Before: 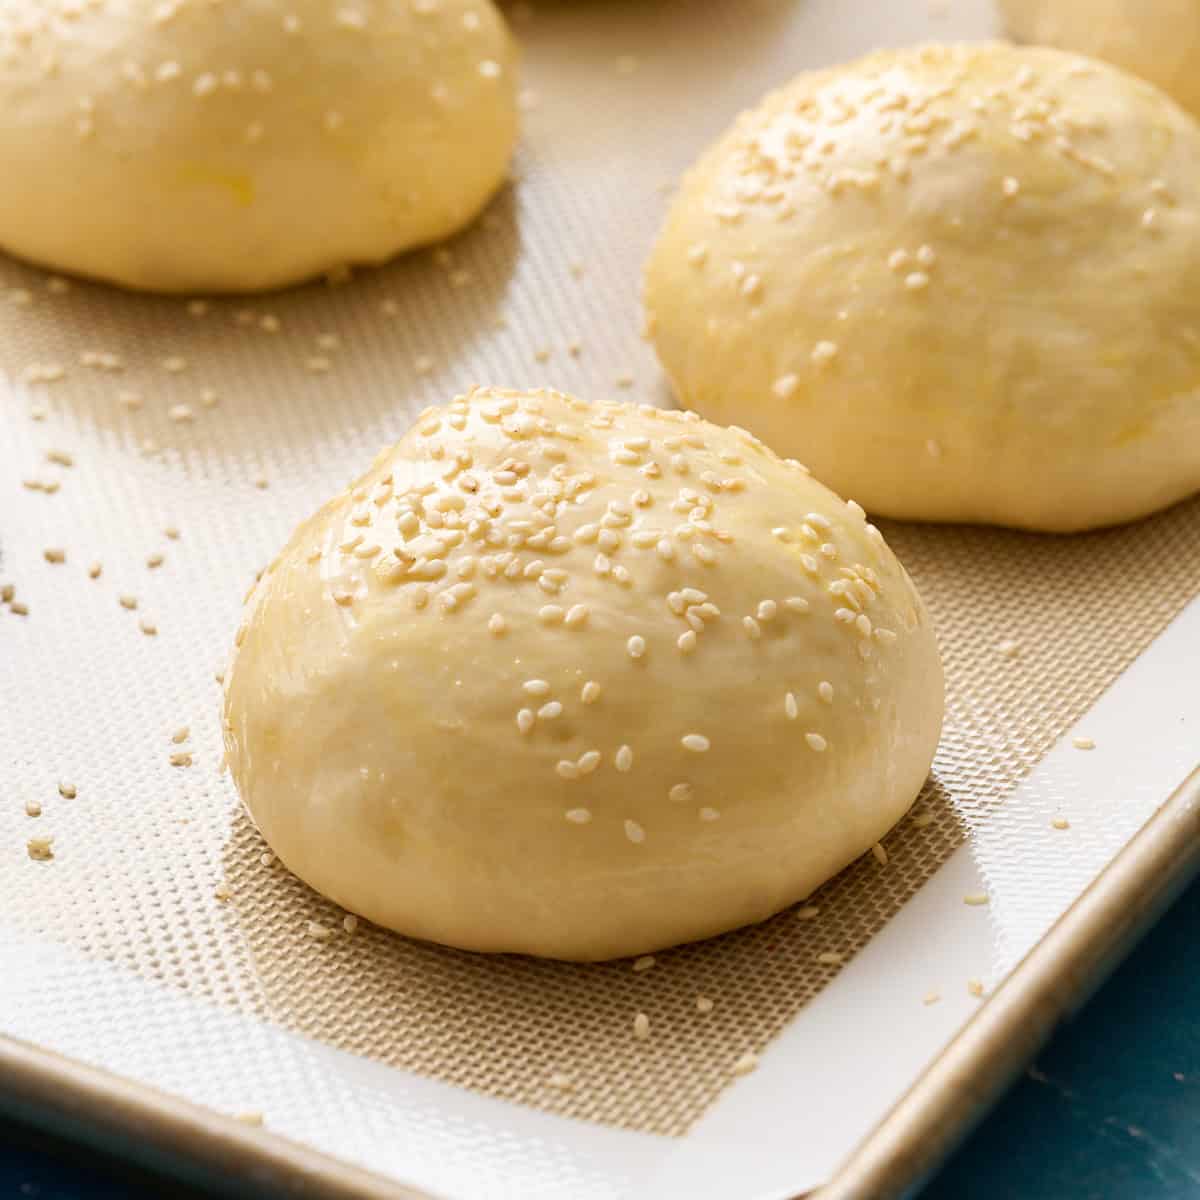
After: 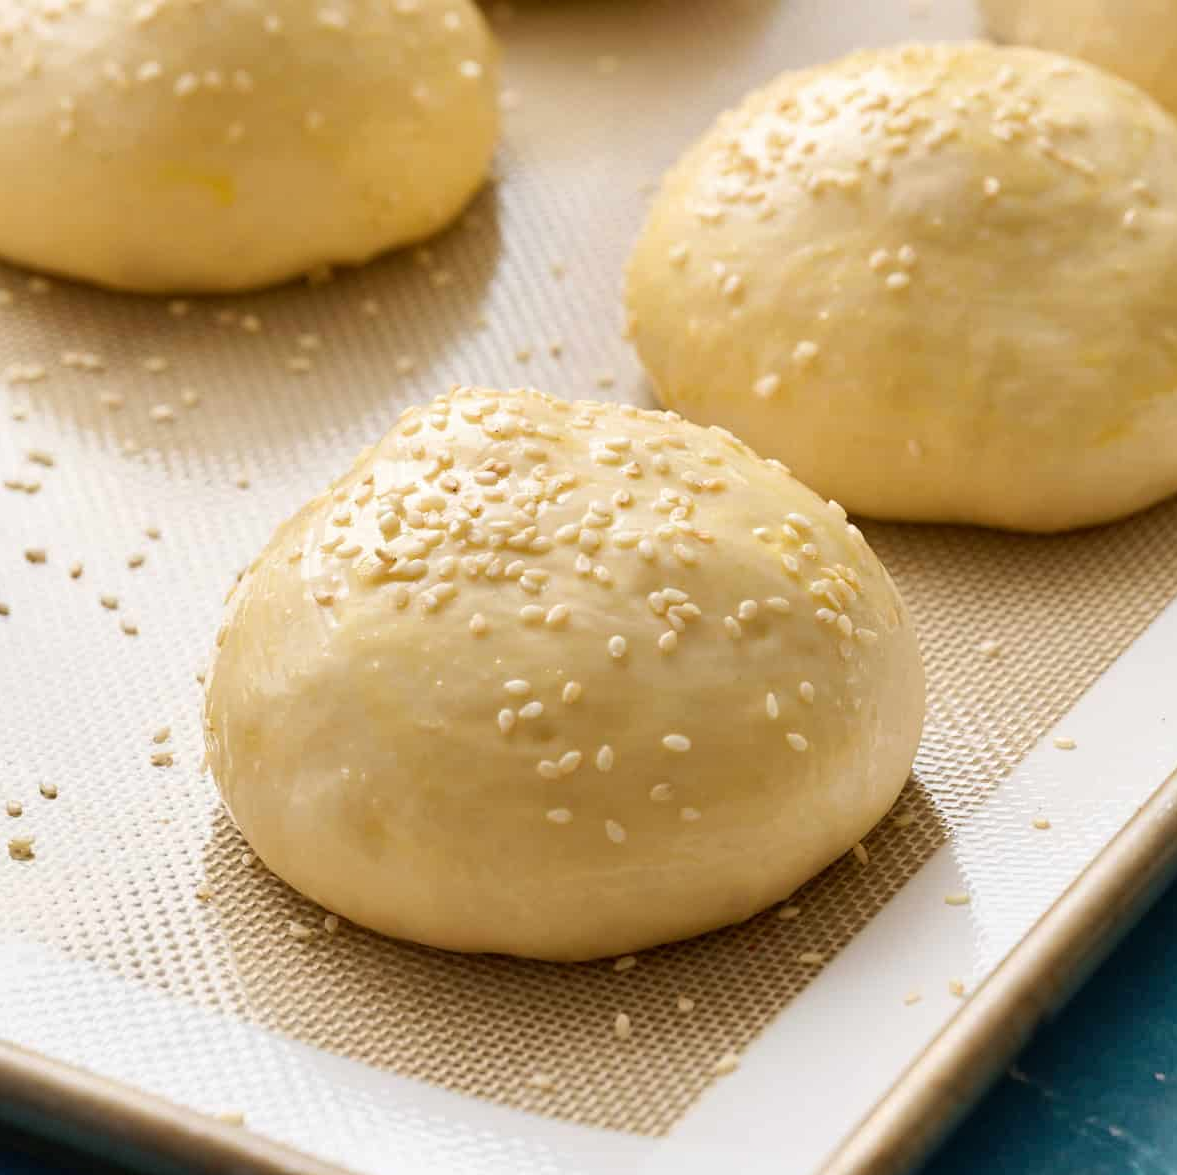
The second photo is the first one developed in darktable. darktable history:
crop: left 1.628%, right 0.274%, bottom 2.038%
shadows and highlights: shadows 74.27, highlights -25.03, soften with gaussian
